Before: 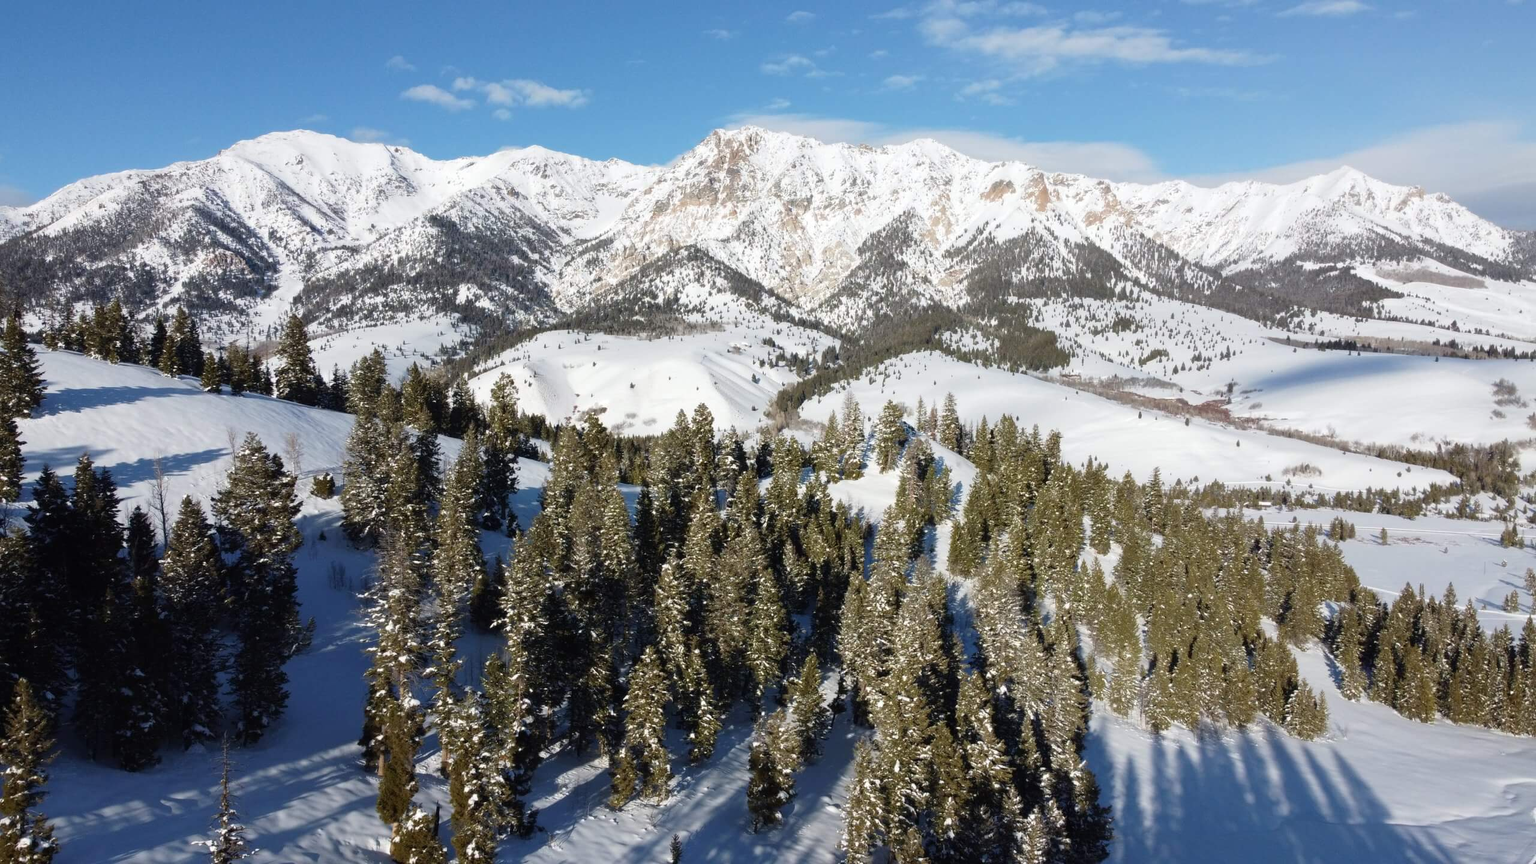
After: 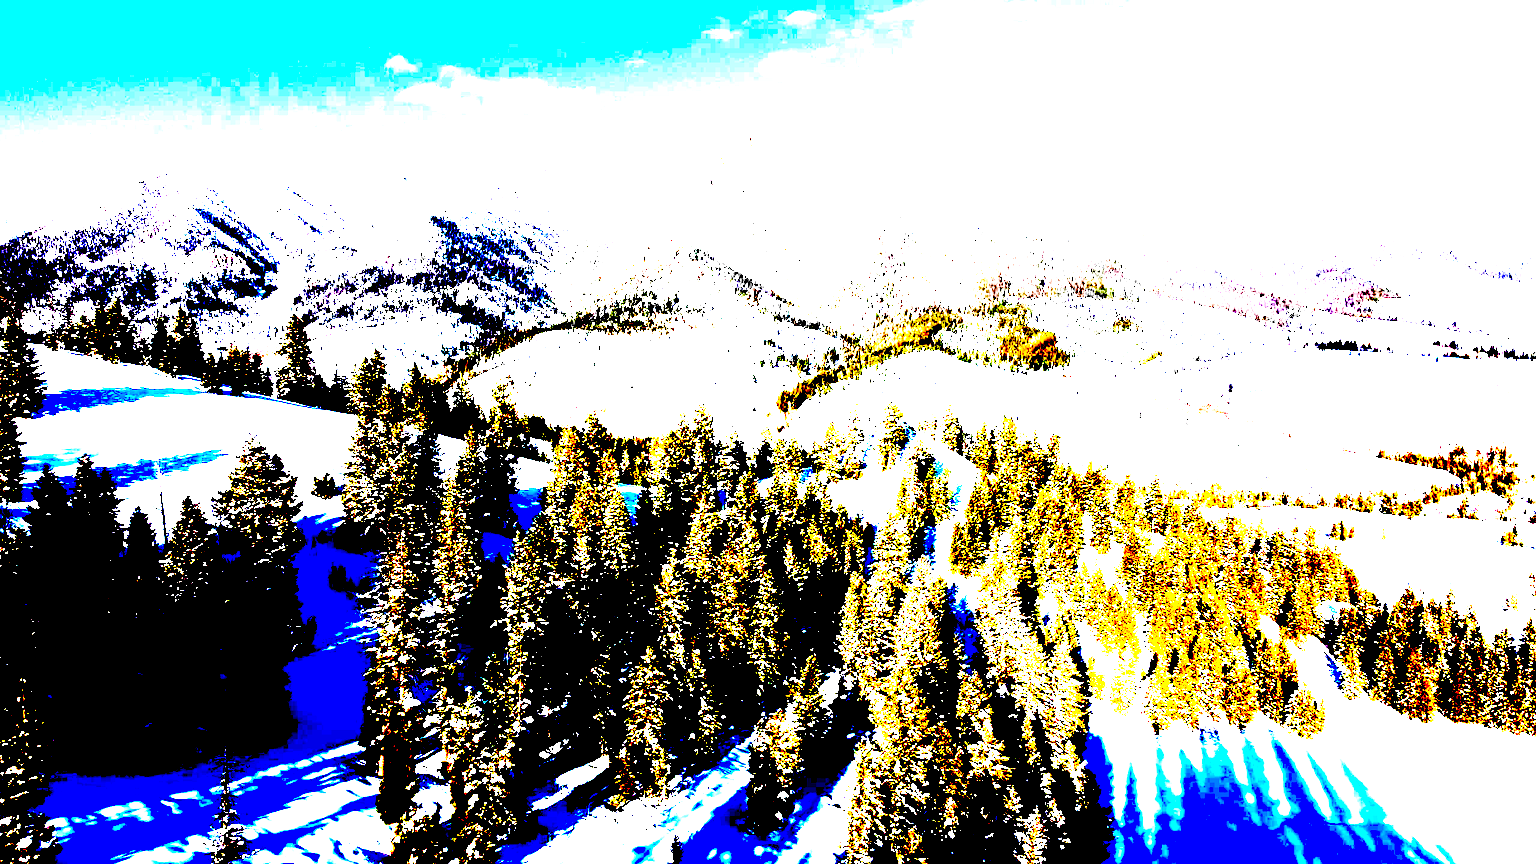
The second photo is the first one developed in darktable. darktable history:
tone equalizer: -8 EV -0.382 EV, -7 EV -0.403 EV, -6 EV -0.361 EV, -5 EV -0.192 EV, -3 EV 0.215 EV, -2 EV 0.305 EV, -1 EV 0.377 EV, +0 EV 0.446 EV
exposure: black level correction 0.099, exposure 2.934 EV, compensate exposure bias true, compensate highlight preservation false
